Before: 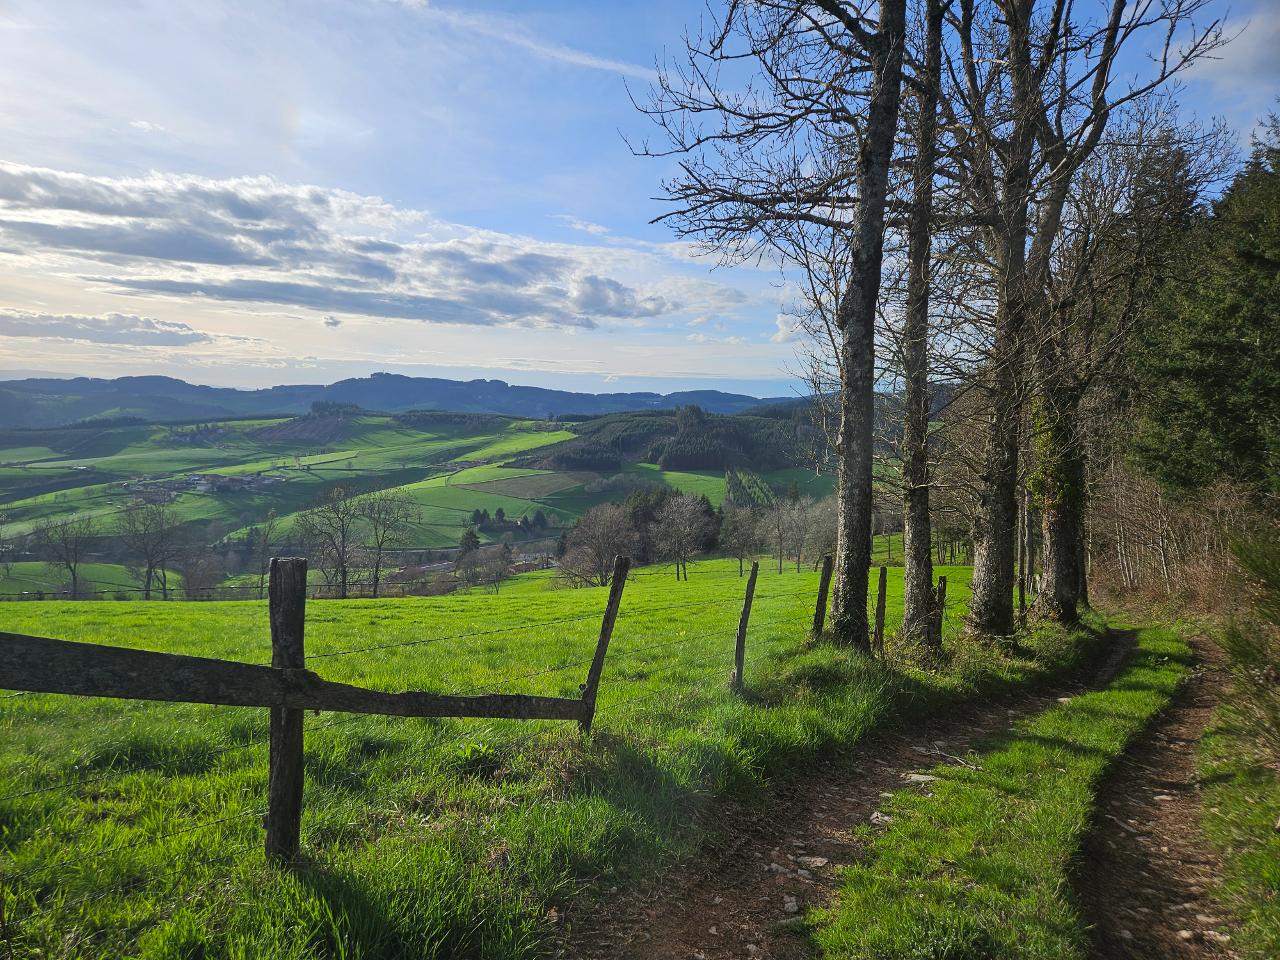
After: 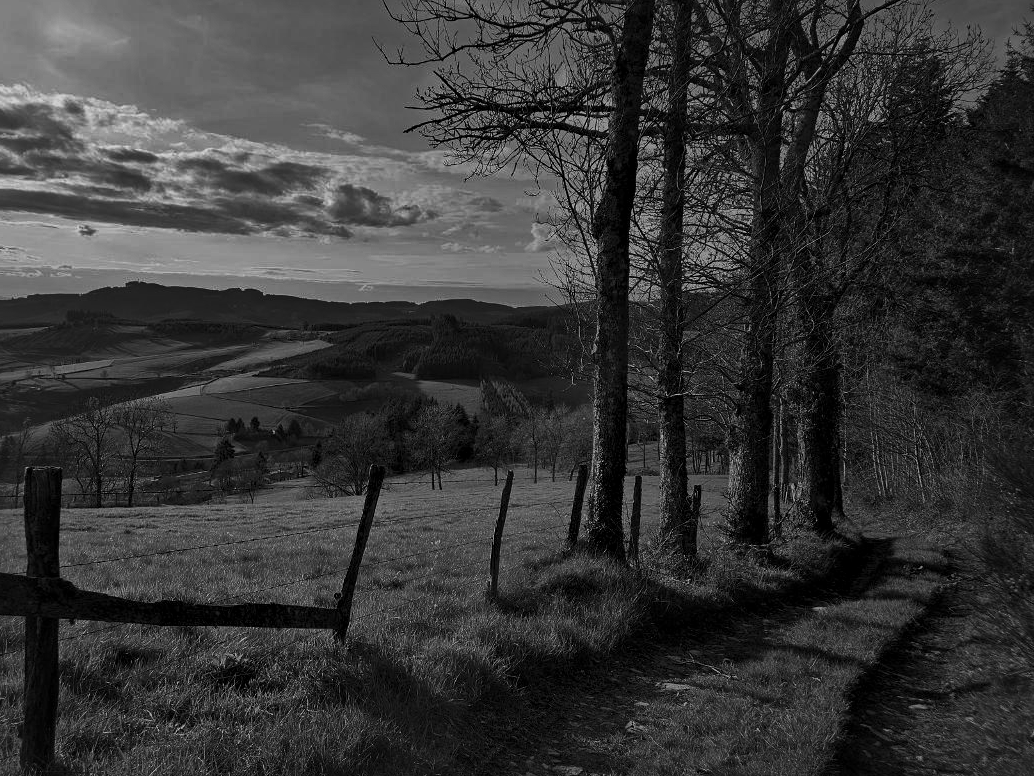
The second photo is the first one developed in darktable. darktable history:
crop: left 19.159%, top 9.58%, bottom 9.58%
white balance: red 1.127, blue 0.943
exposure: exposure -2.446 EV, compensate highlight preservation false
local contrast: mode bilateral grid, contrast 25, coarseness 60, detail 151%, midtone range 0.2
contrast brightness saturation: contrast 0.53, brightness 0.47, saturation -1
haze removal: strength 0.4, distance 0.22, compatibility mode true, adaptive false
